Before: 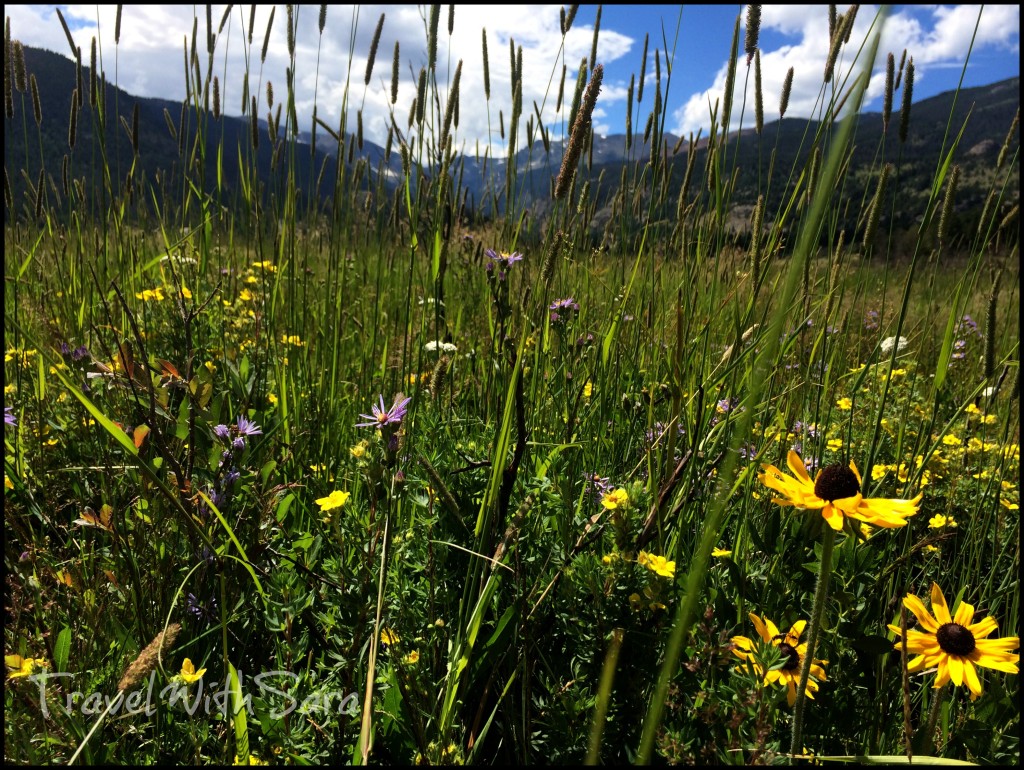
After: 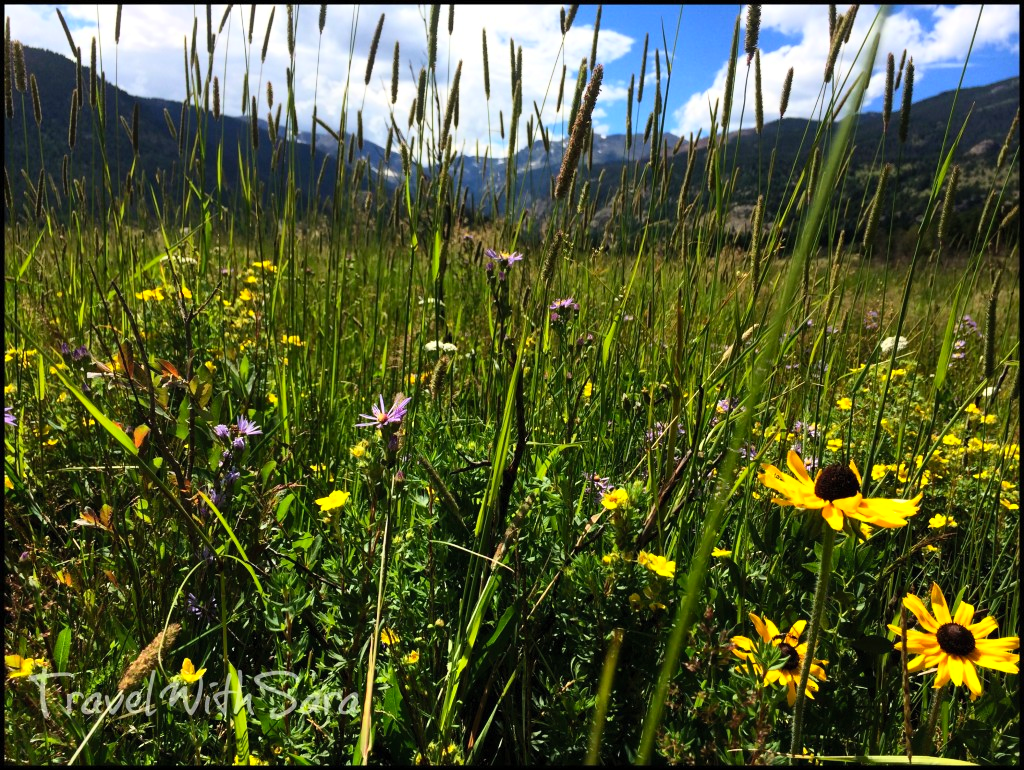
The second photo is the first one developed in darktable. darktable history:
contrast brightness saturation: contrast 0.197, brightness 0.158, saturation 0.219
